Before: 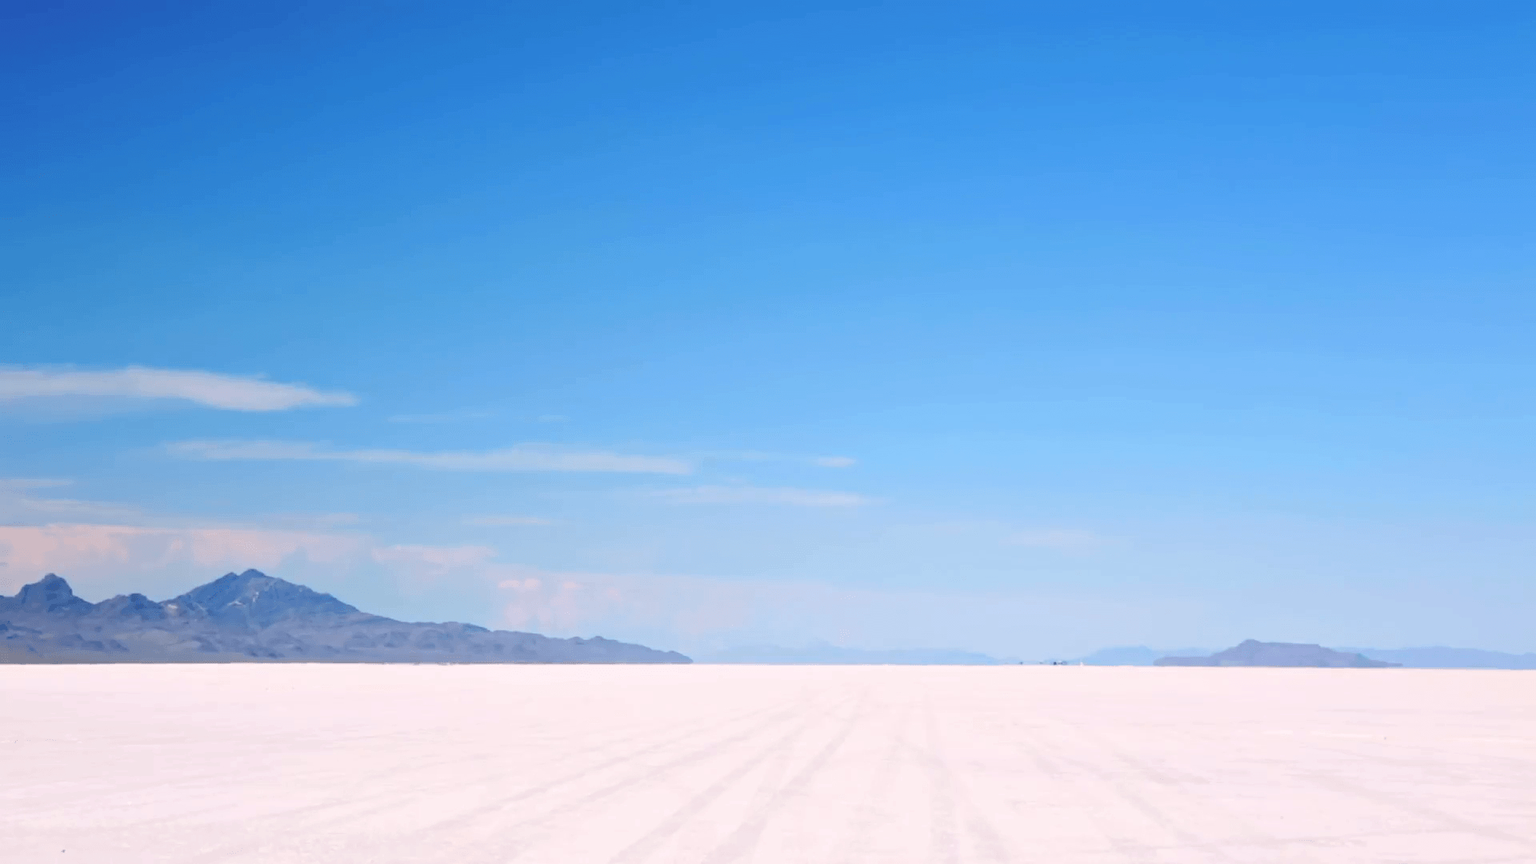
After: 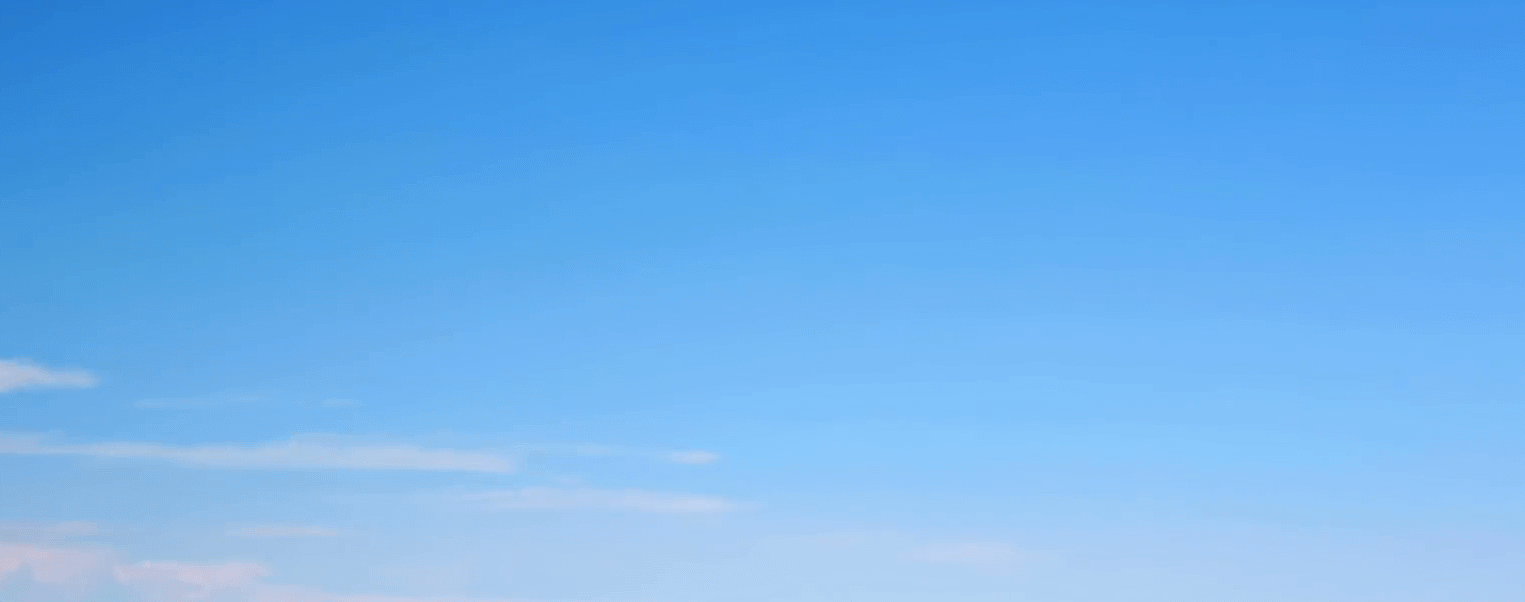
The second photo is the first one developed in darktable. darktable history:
crop: left 18.295%, top 11.124%, right 2.267%, bottom 33.043%
